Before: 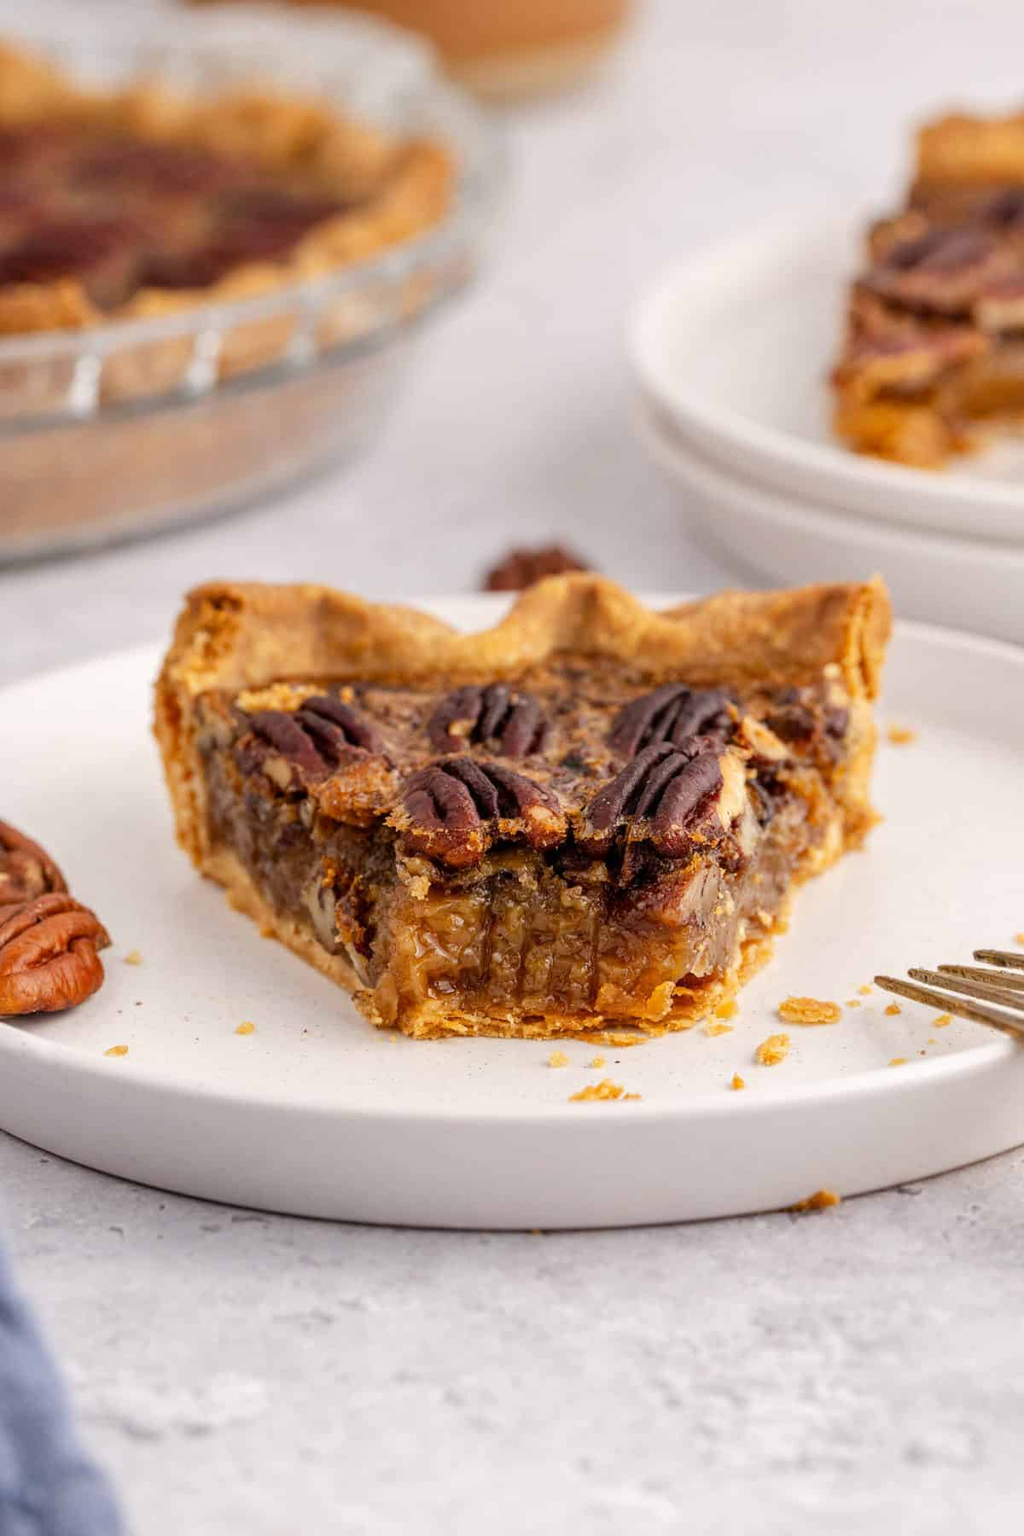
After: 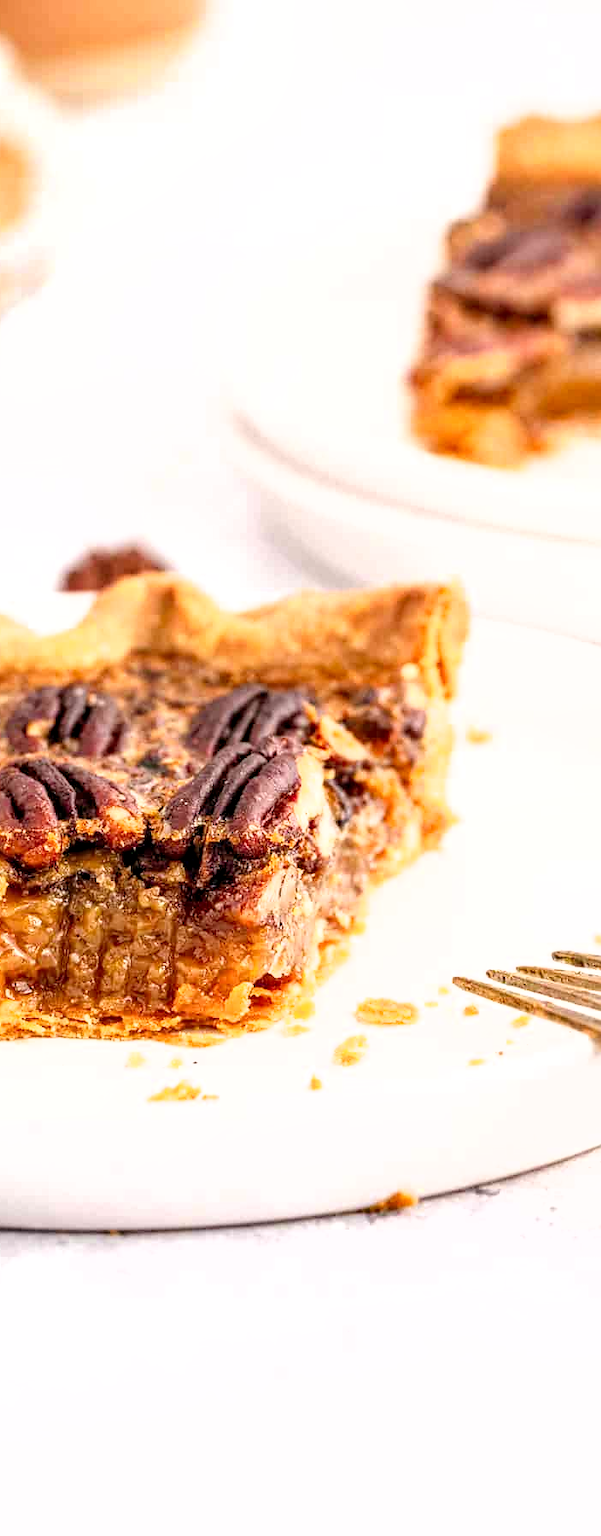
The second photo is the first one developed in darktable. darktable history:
filmic rgb: black relative exposure -12.98 EV, white relative exposure 4.06 EV, target white luminance 85.085%, hardness 6.28, latitude 43.08%, contrast 0.865, shadows ↔ highlights balance 8.62%
local contrast: detail 130%
levels: mode automatic, levels [0.072, 0.414, 0.976]
exposure: exposure 0.127 EV, compensate exposure bias true, compensate highlight preservation false
sharpen: radius 1.014, threshold 1.09
crop: left 41.259%
tone equalizer: -8 EV 0.275 EV, -7 EV 0.436 EV, -6 EV 0.436 EV, -5 EV 0.237 EV, -3 EV -0.244 EV, -2 EV -0.404 EV, -1 EV -0.411 EV, +0 EV -0.223 EV
